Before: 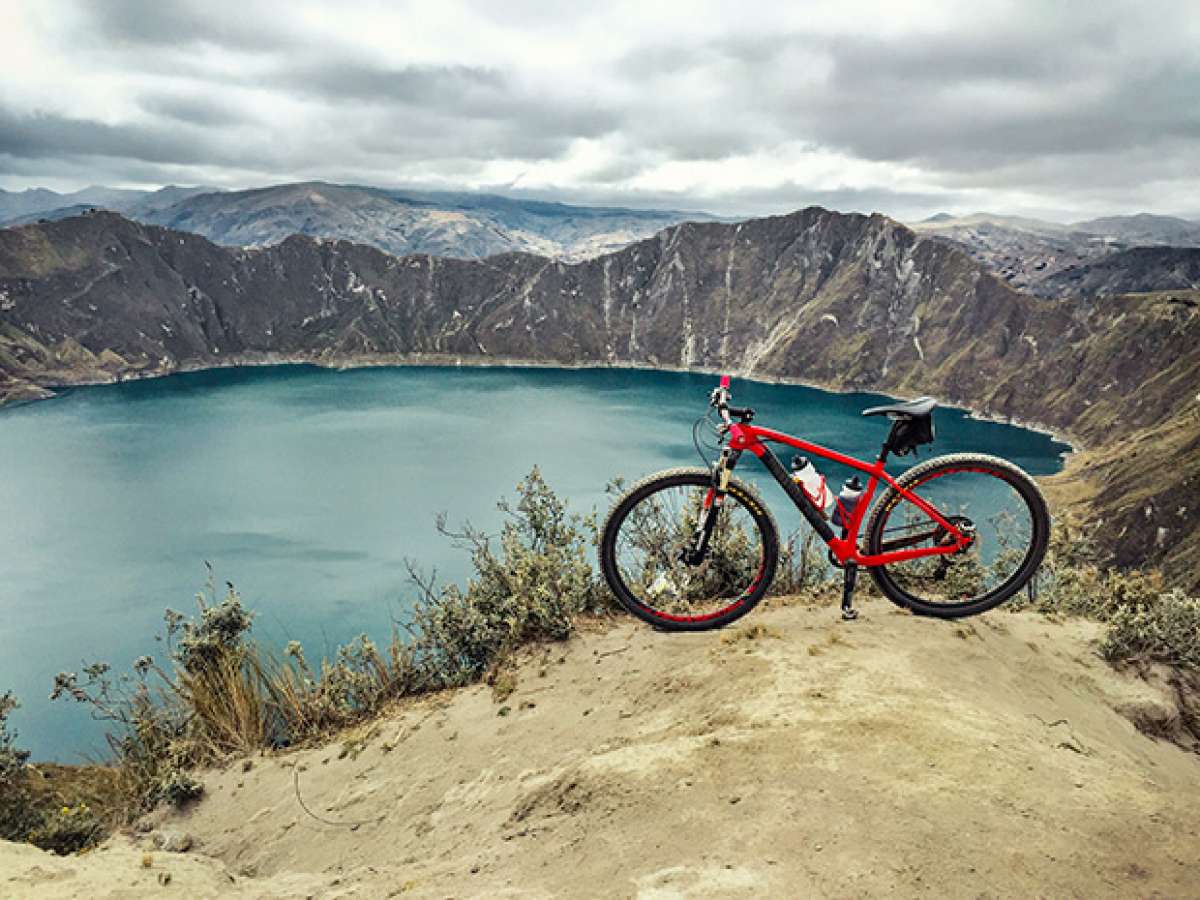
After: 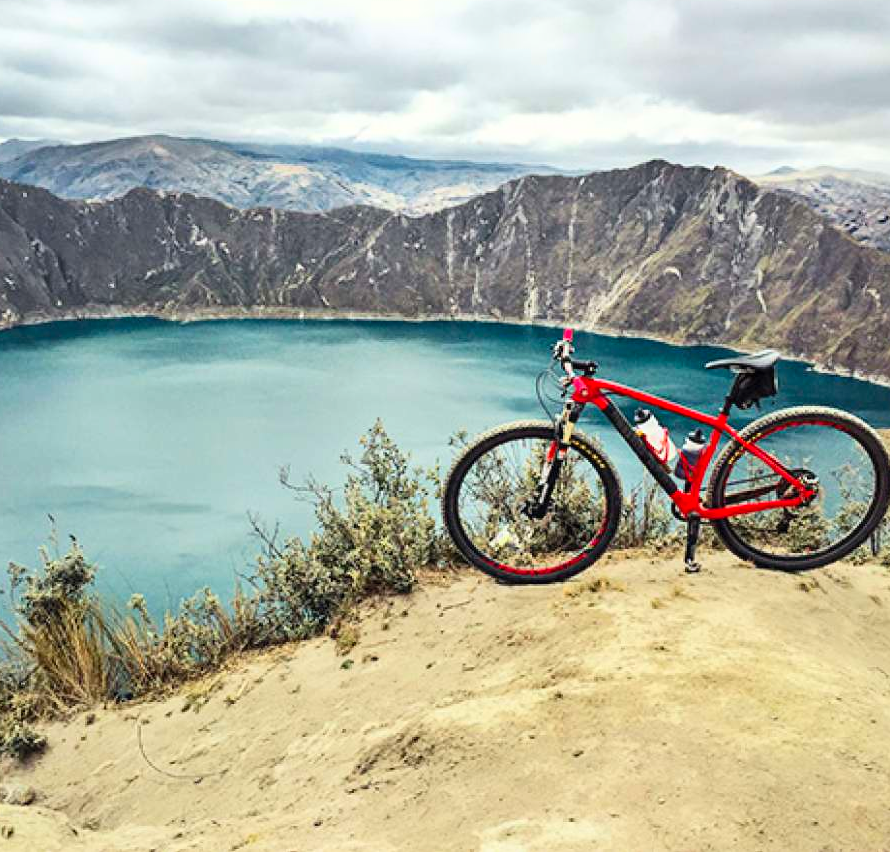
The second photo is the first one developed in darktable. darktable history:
contrast brightness saturation: contrast 0.2, brightness 0.16, saturation 0.22
crop and rotate: left 13.15%, top 5.251%, right 12.609%
